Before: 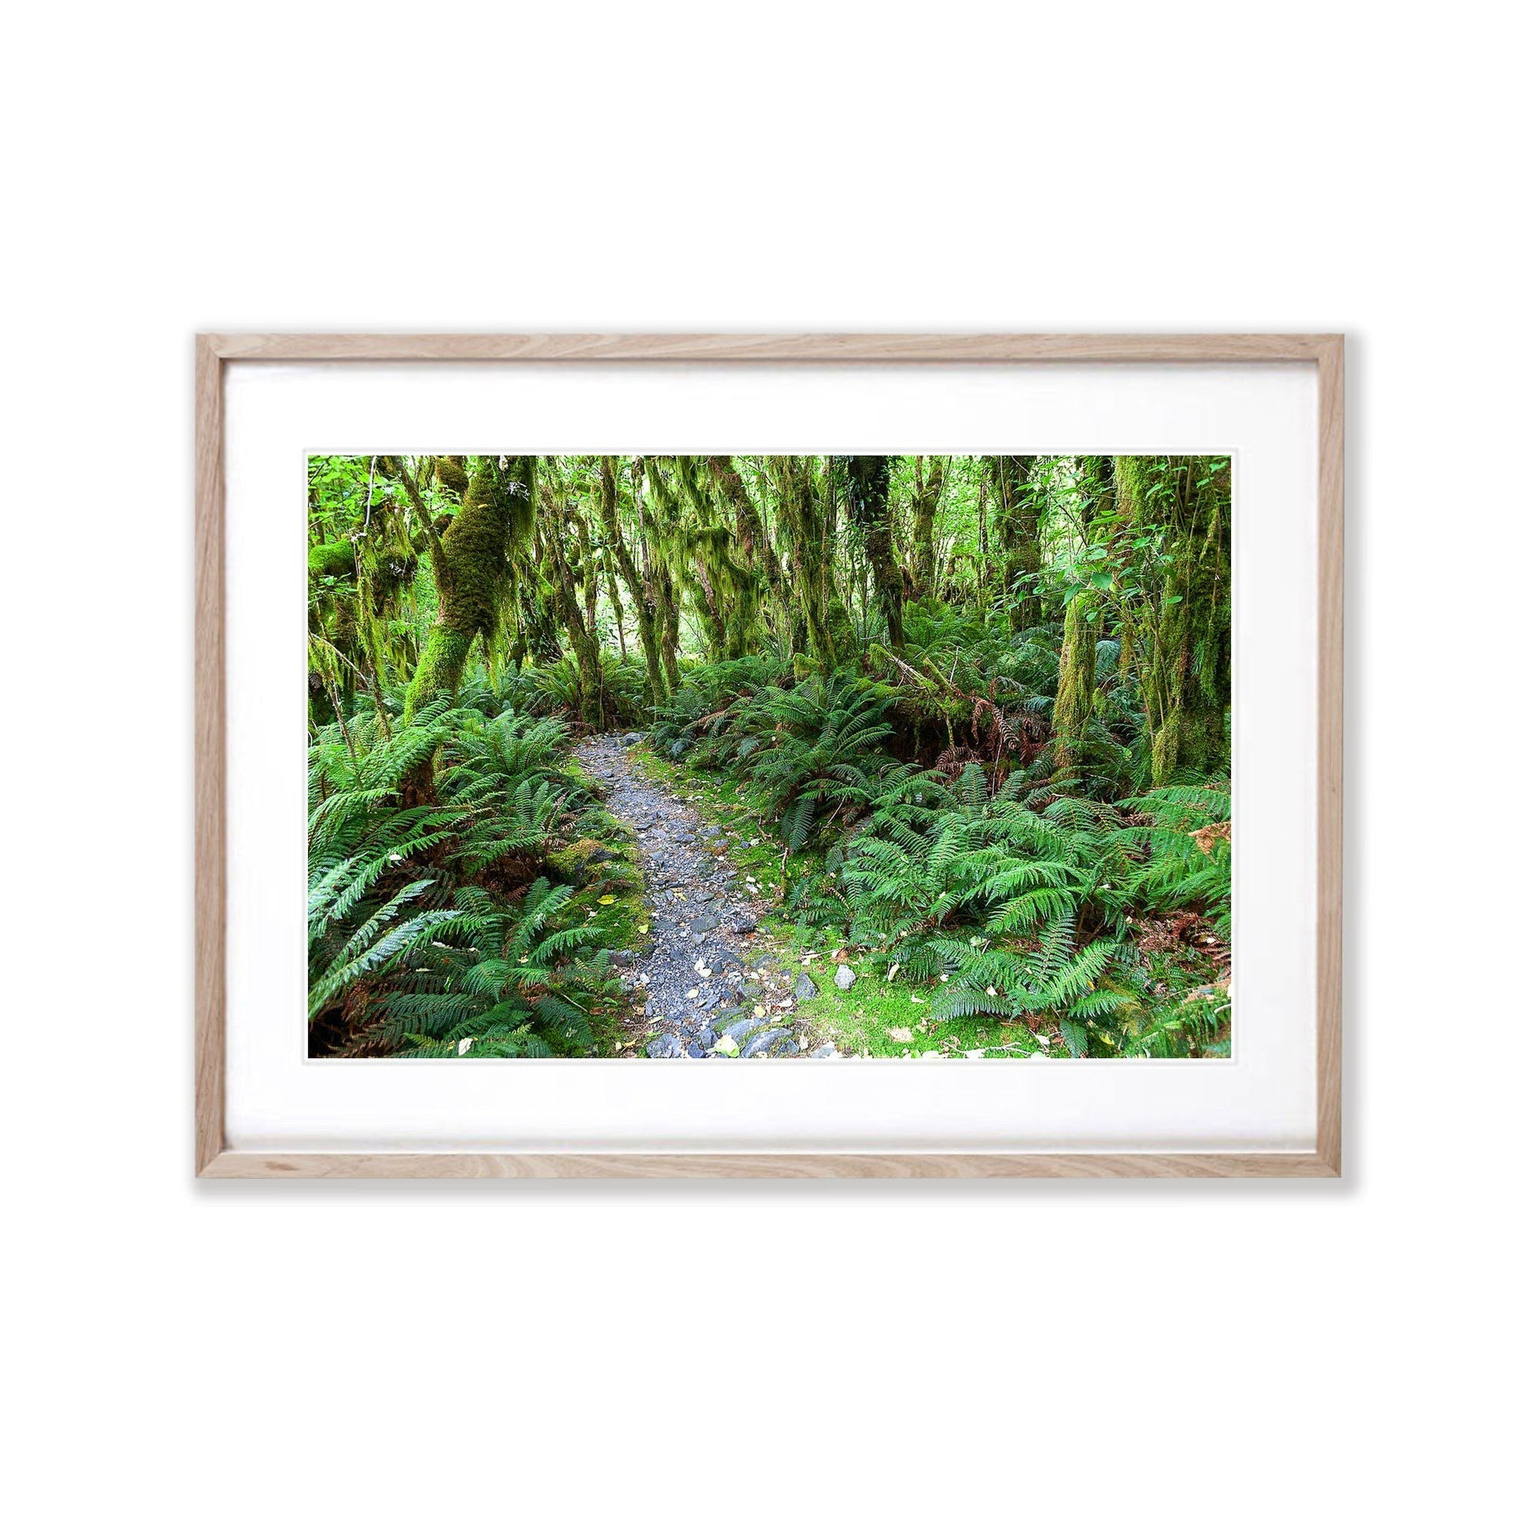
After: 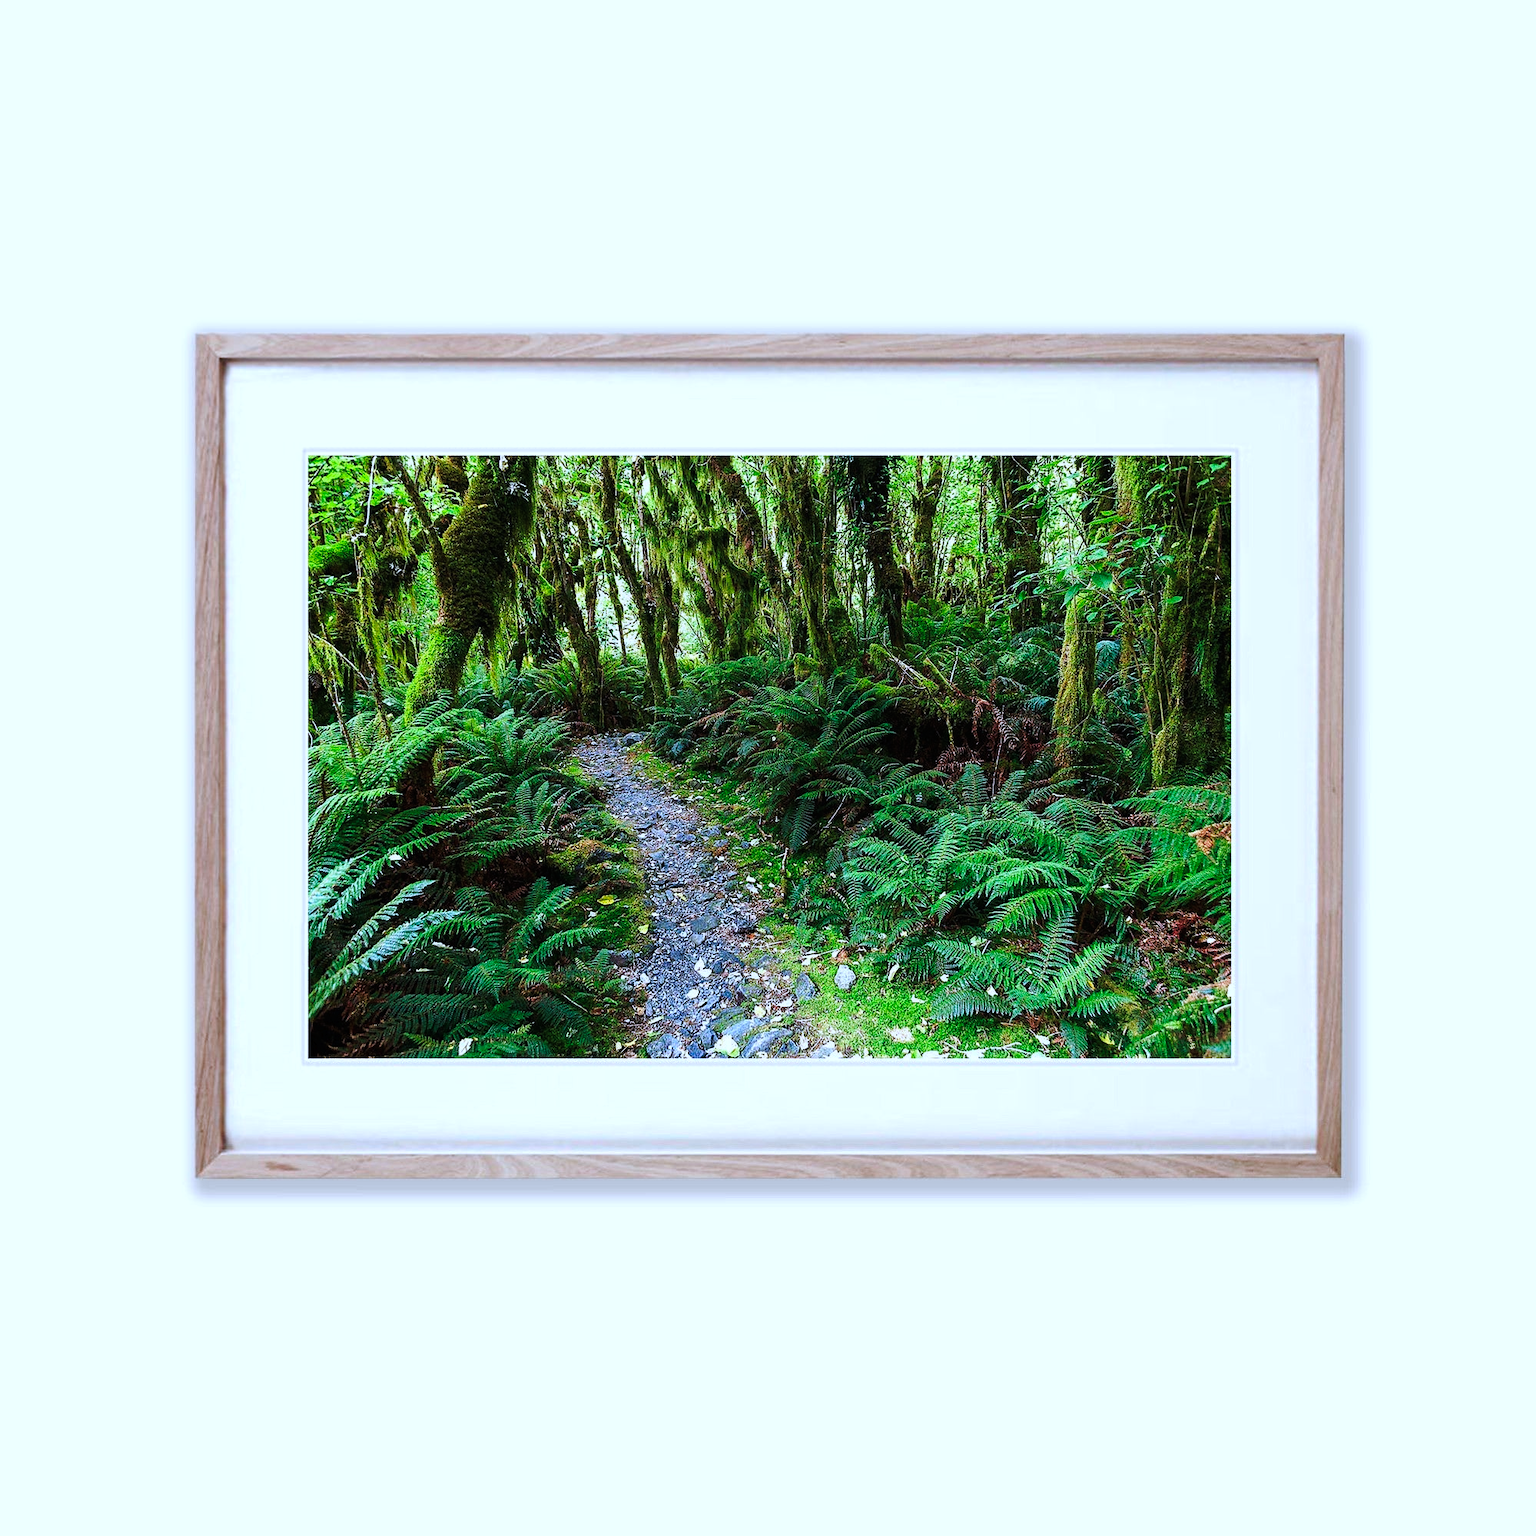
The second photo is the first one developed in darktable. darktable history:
tone curve: curves: ch0 [(0, 0) (0.003, 0.006) (0.011, 0.007) (0.025, 0.01) (0.044, 0.015) (0.069, 0.023) (0.1, 0.031) (0.136, 0.045) (0.177, 0.066) (0.224, 0.098) (0.277, 0.139) (0.335, 0.194) (0.399, 0.254) (0.468, 0.346) (0.543, 0.45) (0.623, 0.56) (0.709, 0.667) (0.801, 0.78) (0.898, 0.891) (1, 1)], preserve colors none
color correction: highlights a* -1.93, highlights b* -18.14
contrast equalizer: y [[0.5 ×6], [0.5 ×6], [0.5, 0.5, 0.501, 0.545, 0.707, 0.863], [0 ×6], [0 ×6]]
